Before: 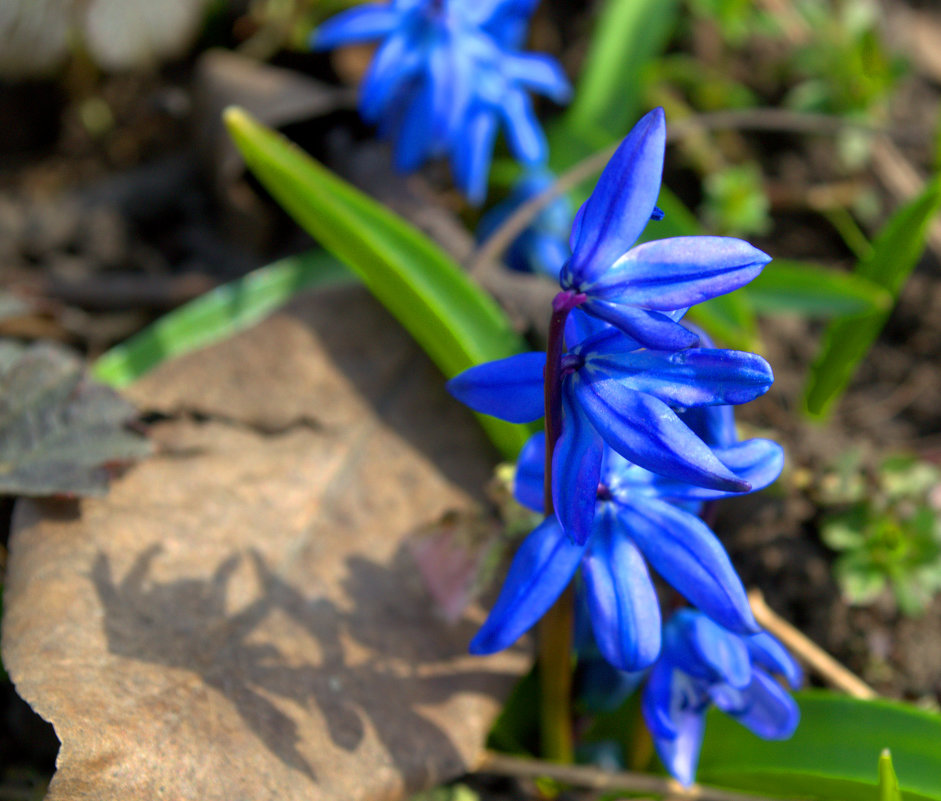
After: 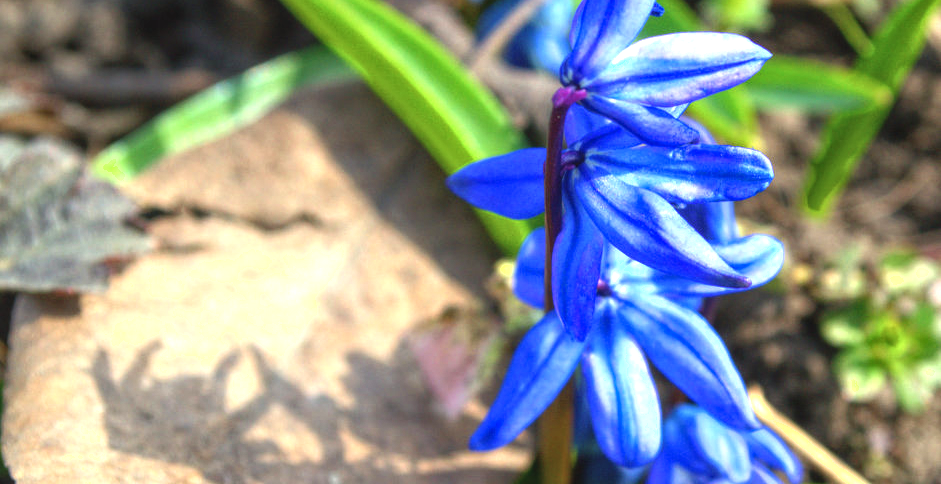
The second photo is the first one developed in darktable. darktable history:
crop and rotate: top 25.536%, bottom 13.938%
exposure: black level correction -0.005, exposure 1.005 EV, compensate highlight preservation false
local contrast: highlights 92%, shadows 87%, detail 160%, midtone range 0.2
tone equalizer: -8 EV 0.078 EV, edges refinement/feathering 500, mask exposure compensation -1.57 EV, preserve details no
shadows and highlights: shadows -1.22, highlights 41.2
